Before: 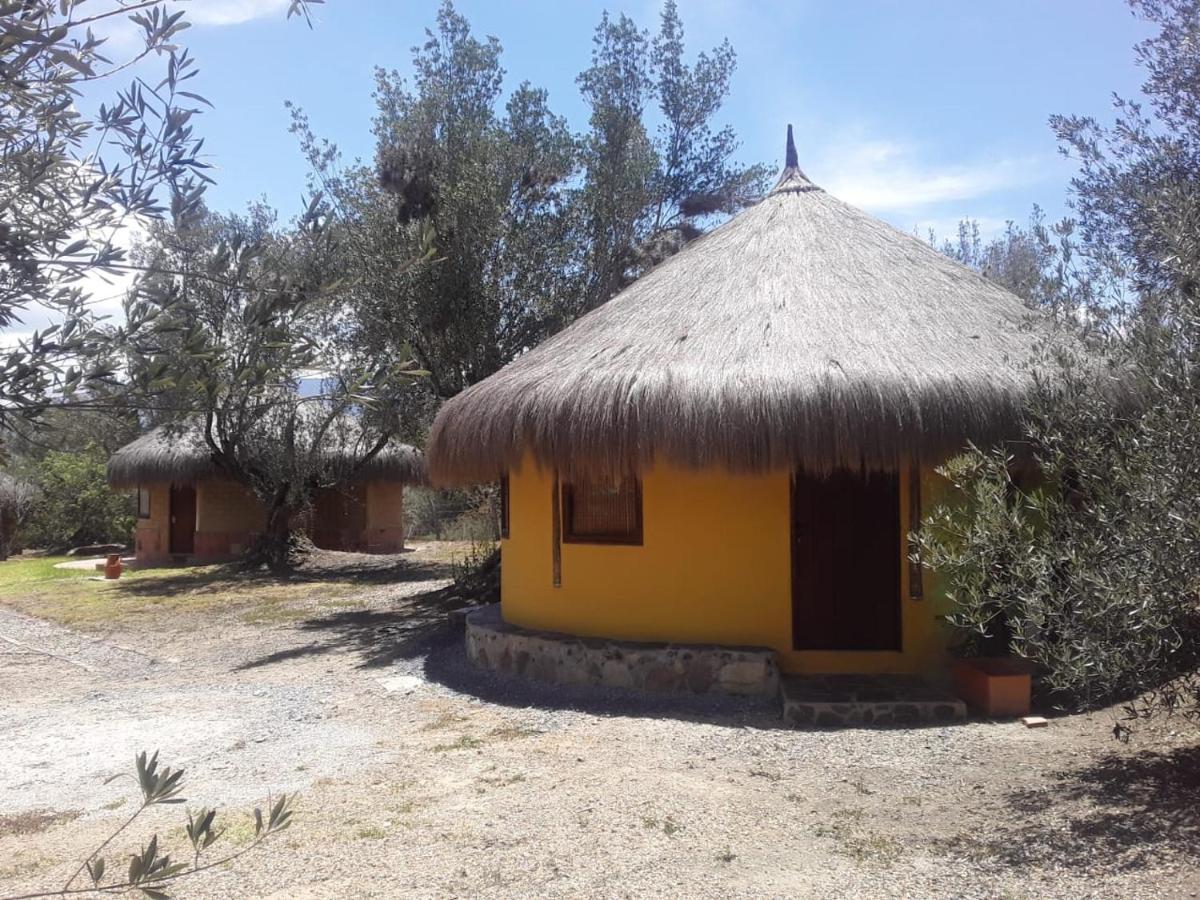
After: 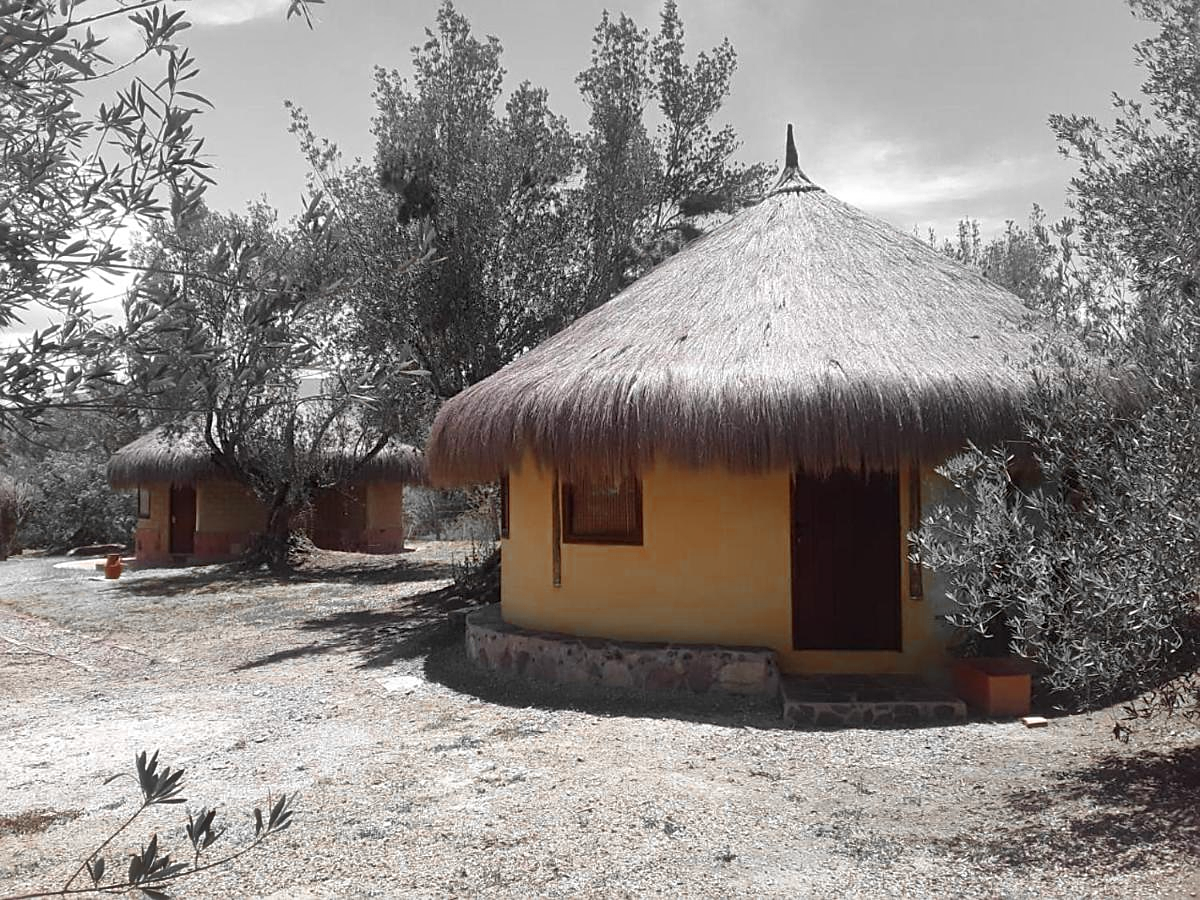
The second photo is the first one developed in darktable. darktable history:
color zones: curves: ch0 [(0, 0.497) (0.096, 0.361) (0.221, 0.538) (0.429, 0.5) (0.571, 0.5) (0.714, 0.5) (0.857, 0.5) (1, 0.497)]; ch1 [(0, 0.5) (0.143, 0.5) (0.257, -0.002) (0.429, 0.04) (0.571, -0.001) (0.714, -0.015) (0.857, 0.024) (1, 0.5)]
shadows and highlights: soften with gaussian
sharpen: on, module defaults
